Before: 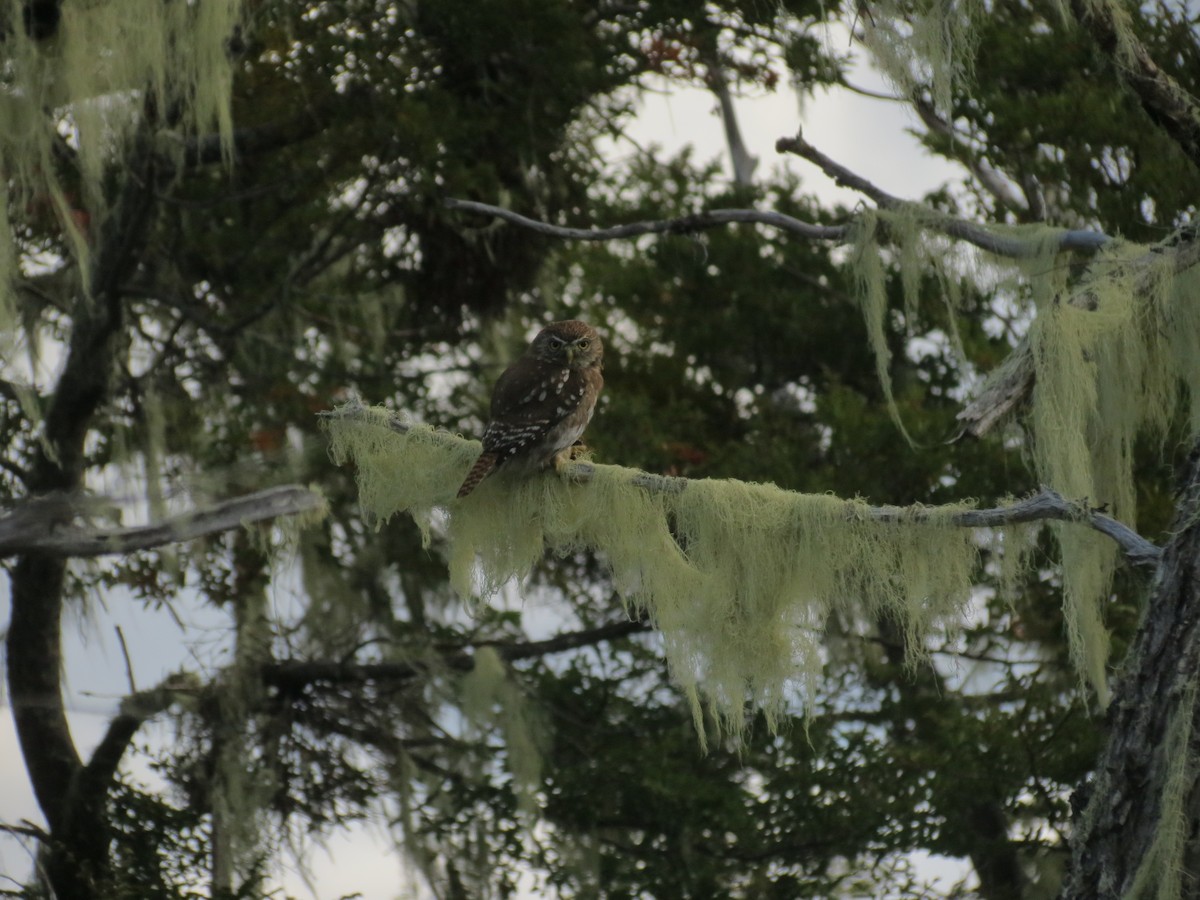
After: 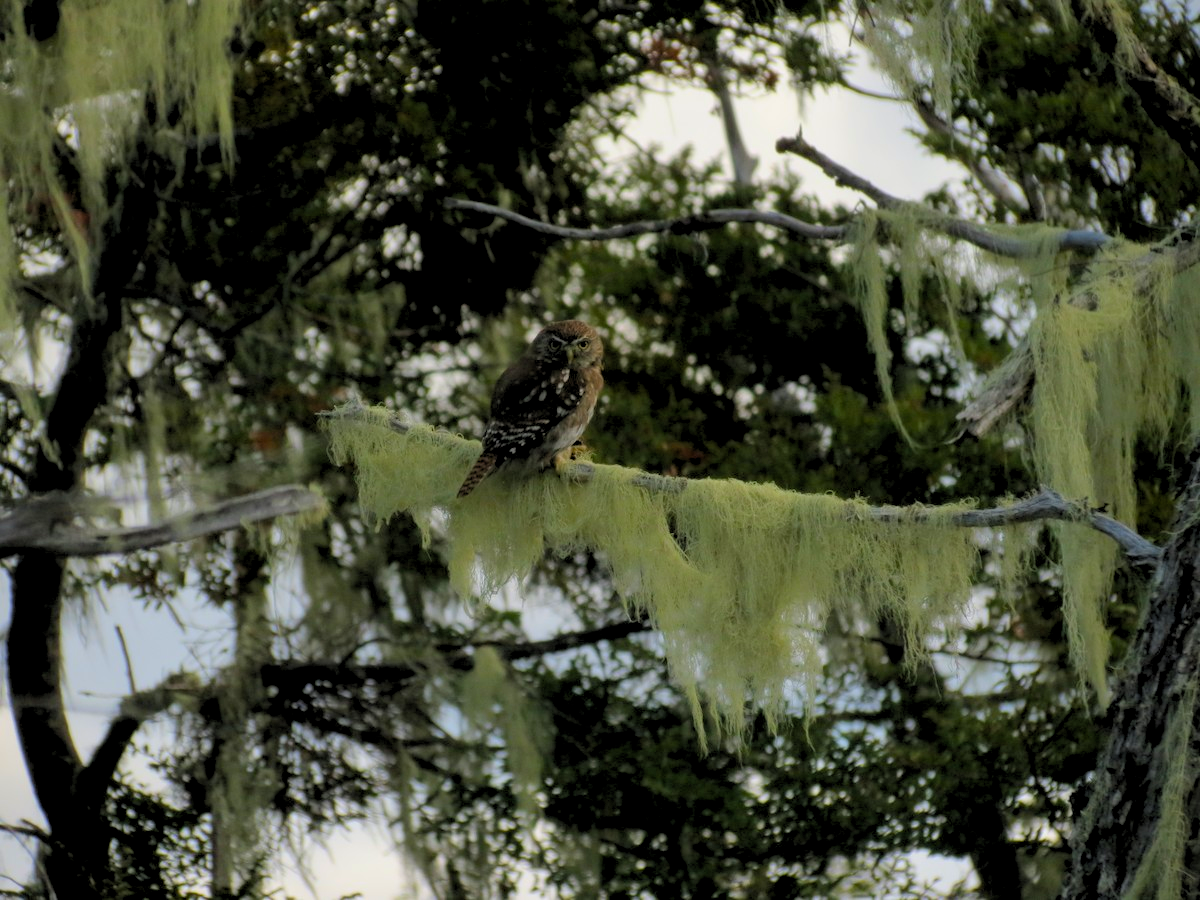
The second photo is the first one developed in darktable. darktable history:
rgb levels: levels [[0.013, 0.434, 0.89], [0, 0.5, 1], [0, 0.5, 1]]
color balance rgb: linear chroma grading › global chroma 33.4%
